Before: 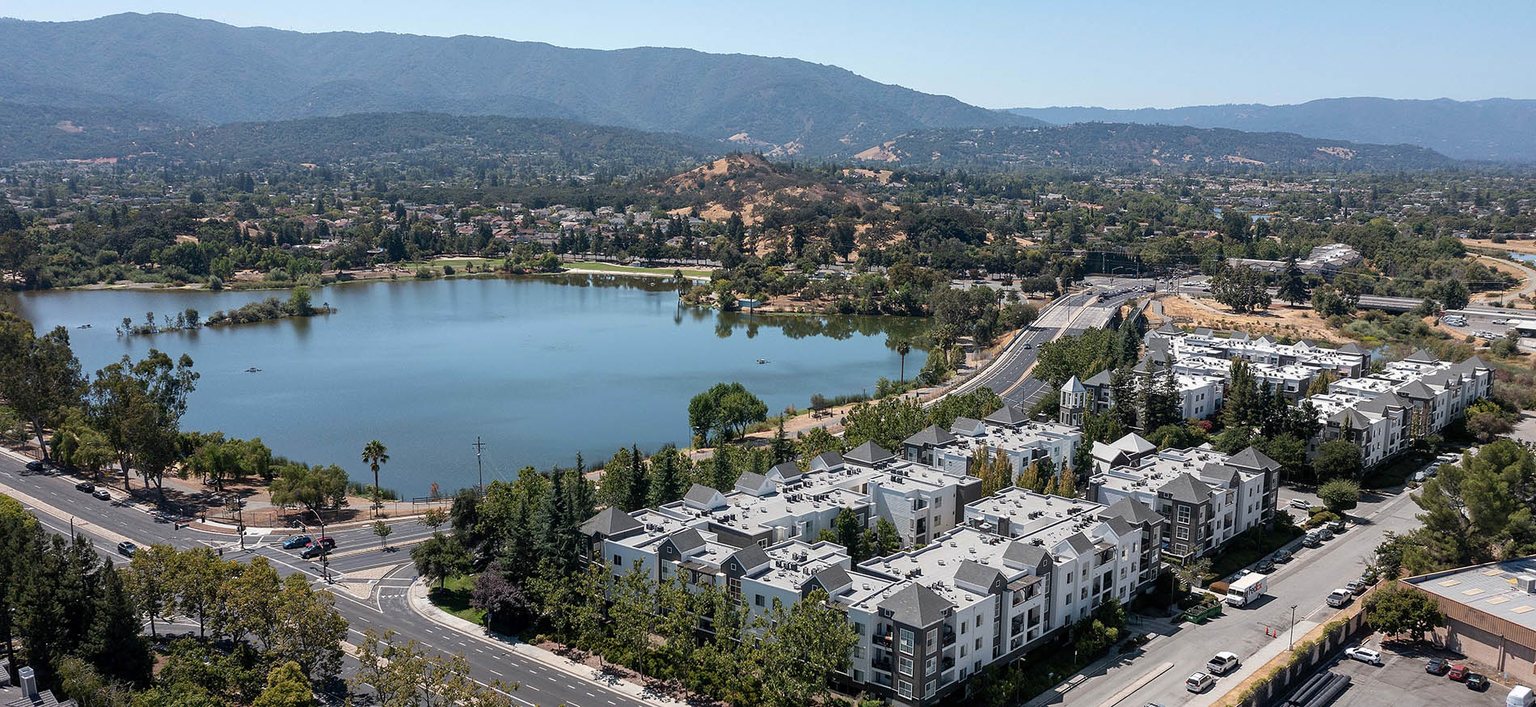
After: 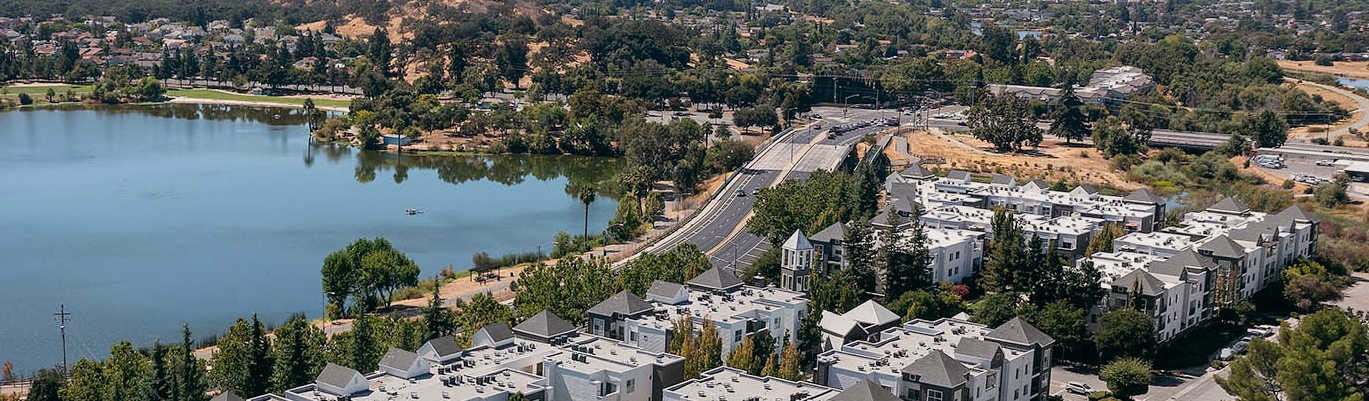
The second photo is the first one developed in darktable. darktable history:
white balance: emerald 1
contrast brightness saturation: contrast 0.04, saturation 0.16
crop and rotate: left 27.938%, top 27.046%, bottom 27.046%
filmic rgb: black relative exposure -11.35 EV, white relative exposure 3.22 EV, hardness 6.76, color science v6 (2022)
color balance: lift [1, 0.998, 1.001, 1.002], gamma [1, 1.02, 1, 0.98], gain [1, 1.02, 1.003, 0.98]
